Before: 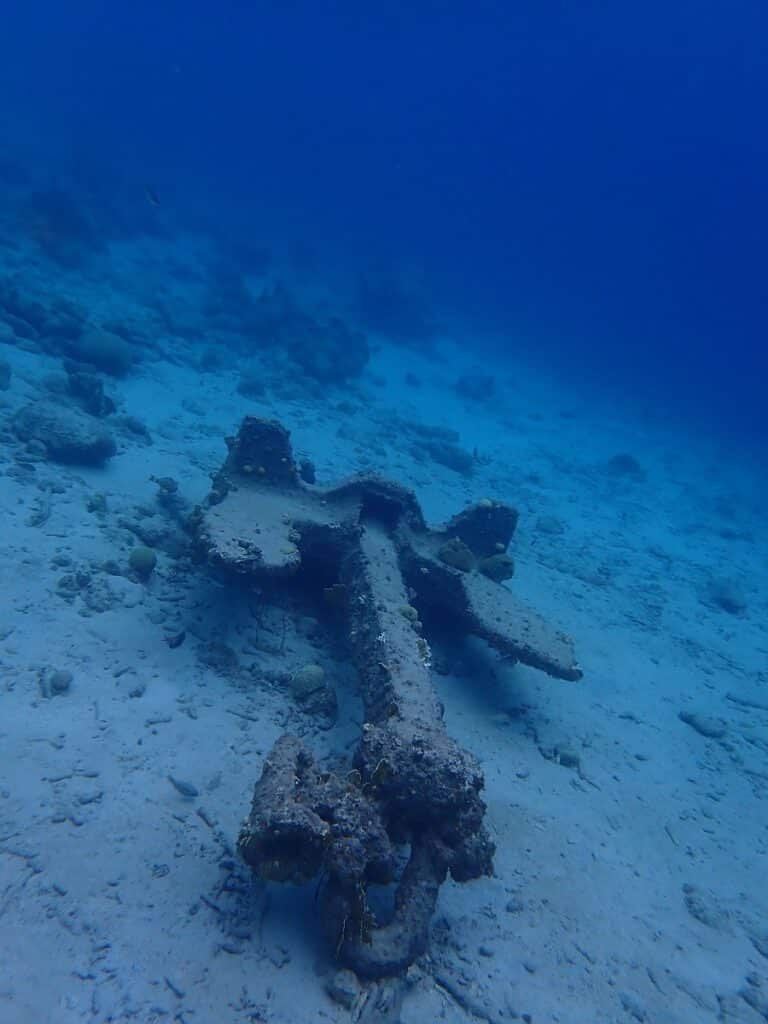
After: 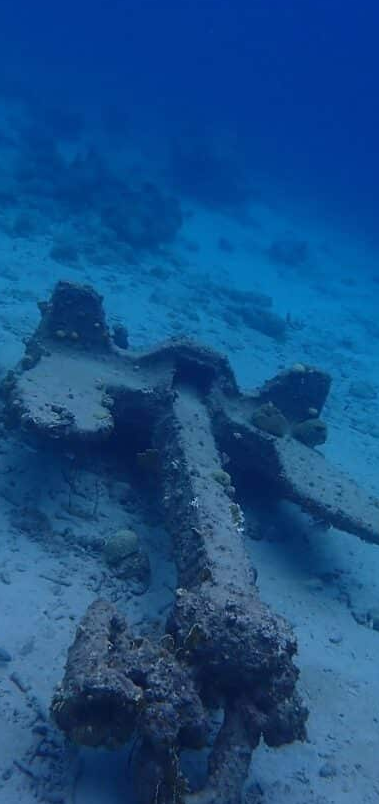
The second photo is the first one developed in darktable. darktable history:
crop and rotate: angle 0.02°, left 24.353%, top 13.219%, right 26.156%, bottom 8.224%
